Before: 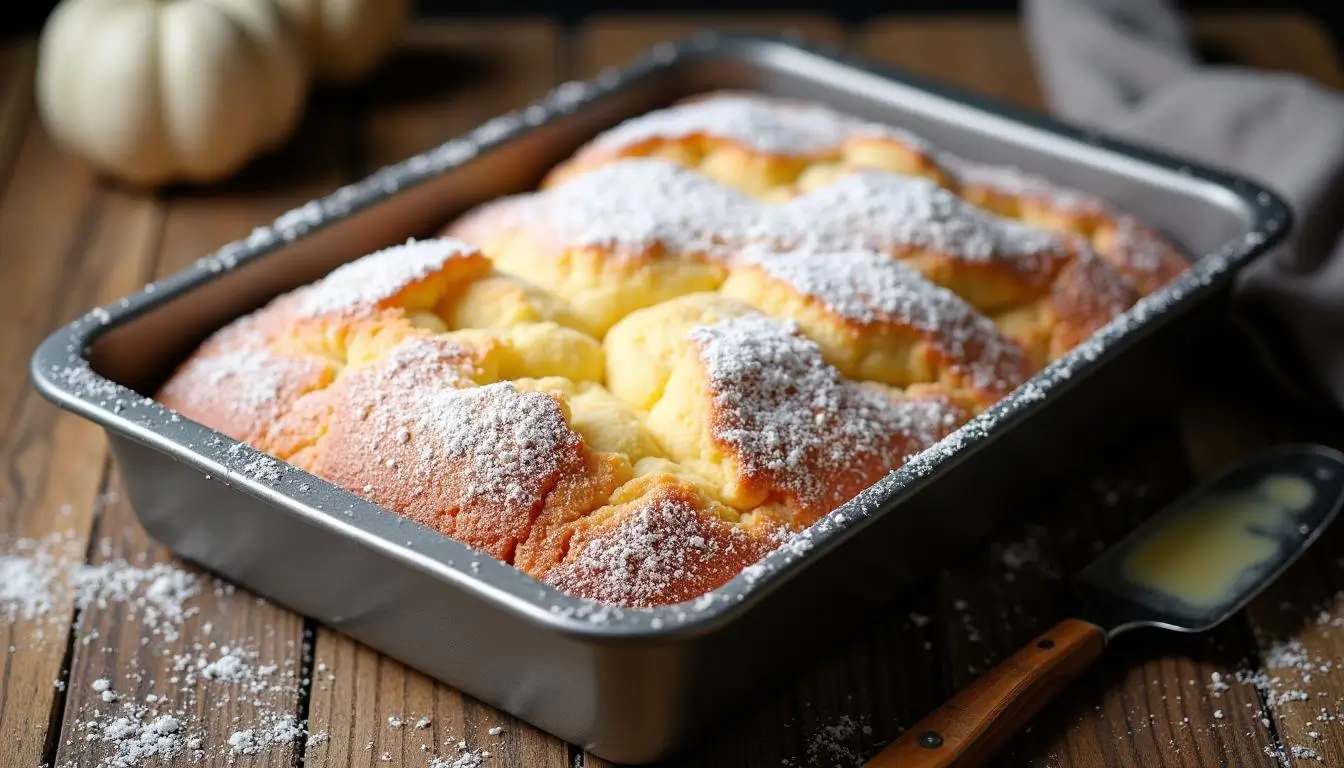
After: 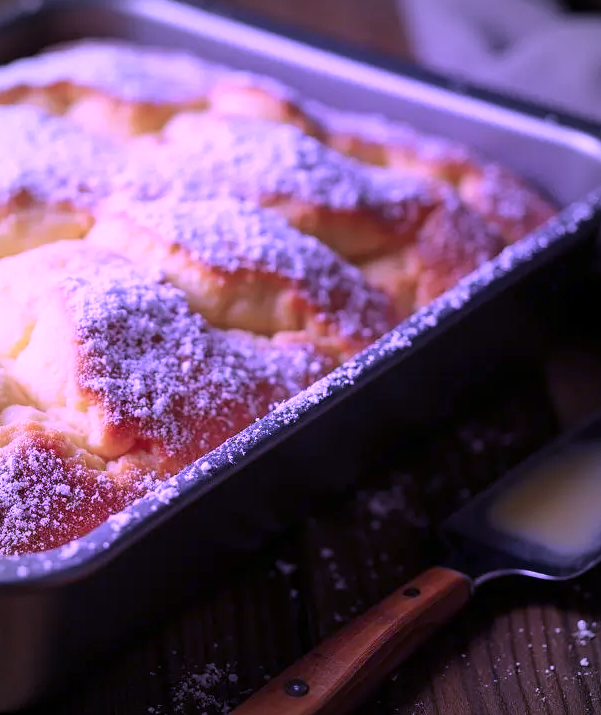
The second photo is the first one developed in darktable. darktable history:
crop: left 47.22%, top 6.877%, right 8.003%
color calibration: illuminant custom, x 0.38, y 0.48, temperature 4452.75 K
vignetting: fall-off radius 61.02%
